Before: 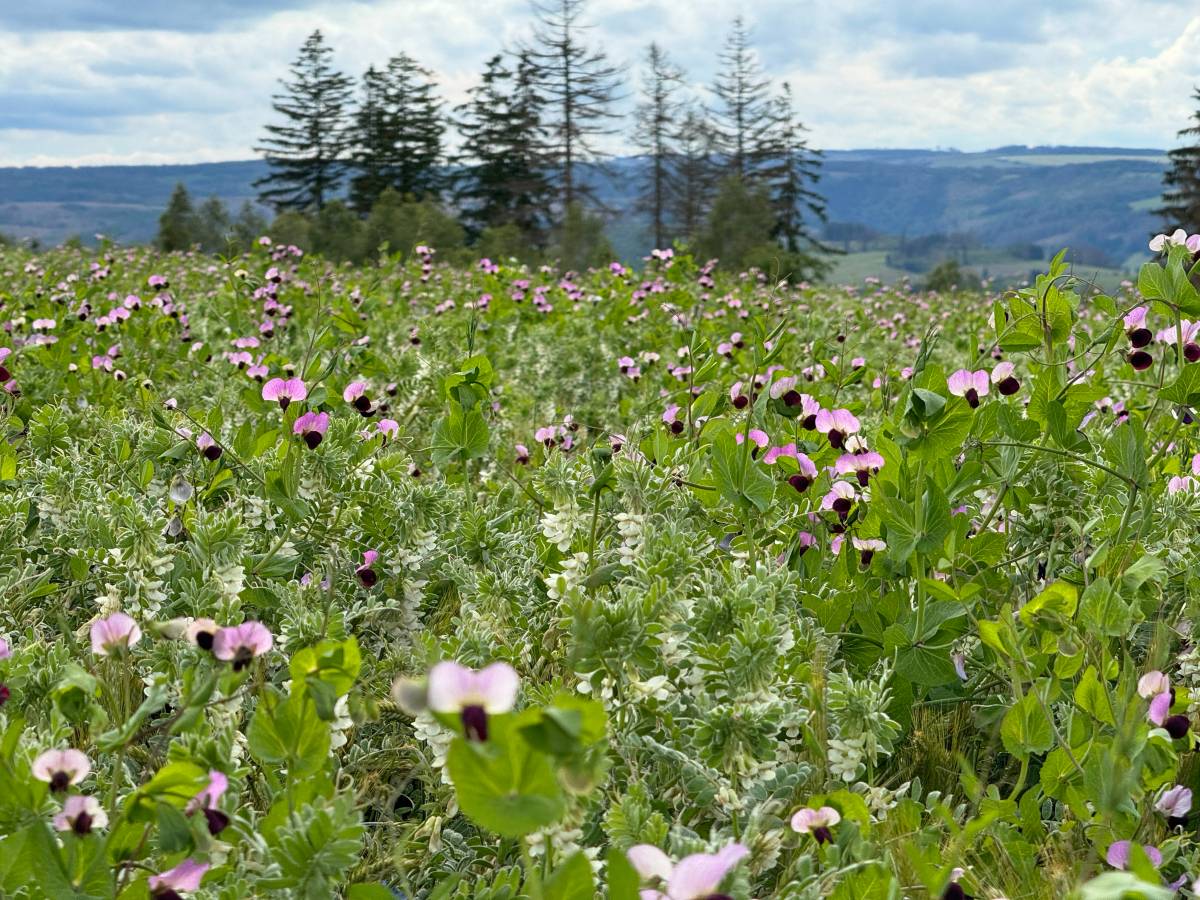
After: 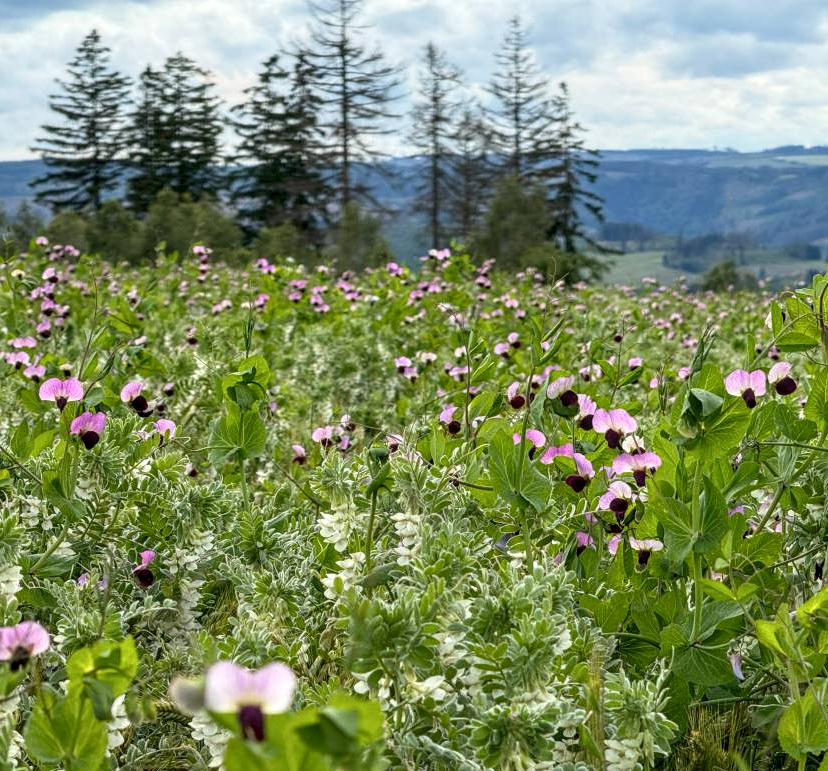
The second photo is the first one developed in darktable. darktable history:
local contrast: detail 130%
crop: left 18.584%, right 12.394%, bottom 14.234%
exposure: black level correction 0, exposure 0 EV, compensate highlight preservation false
